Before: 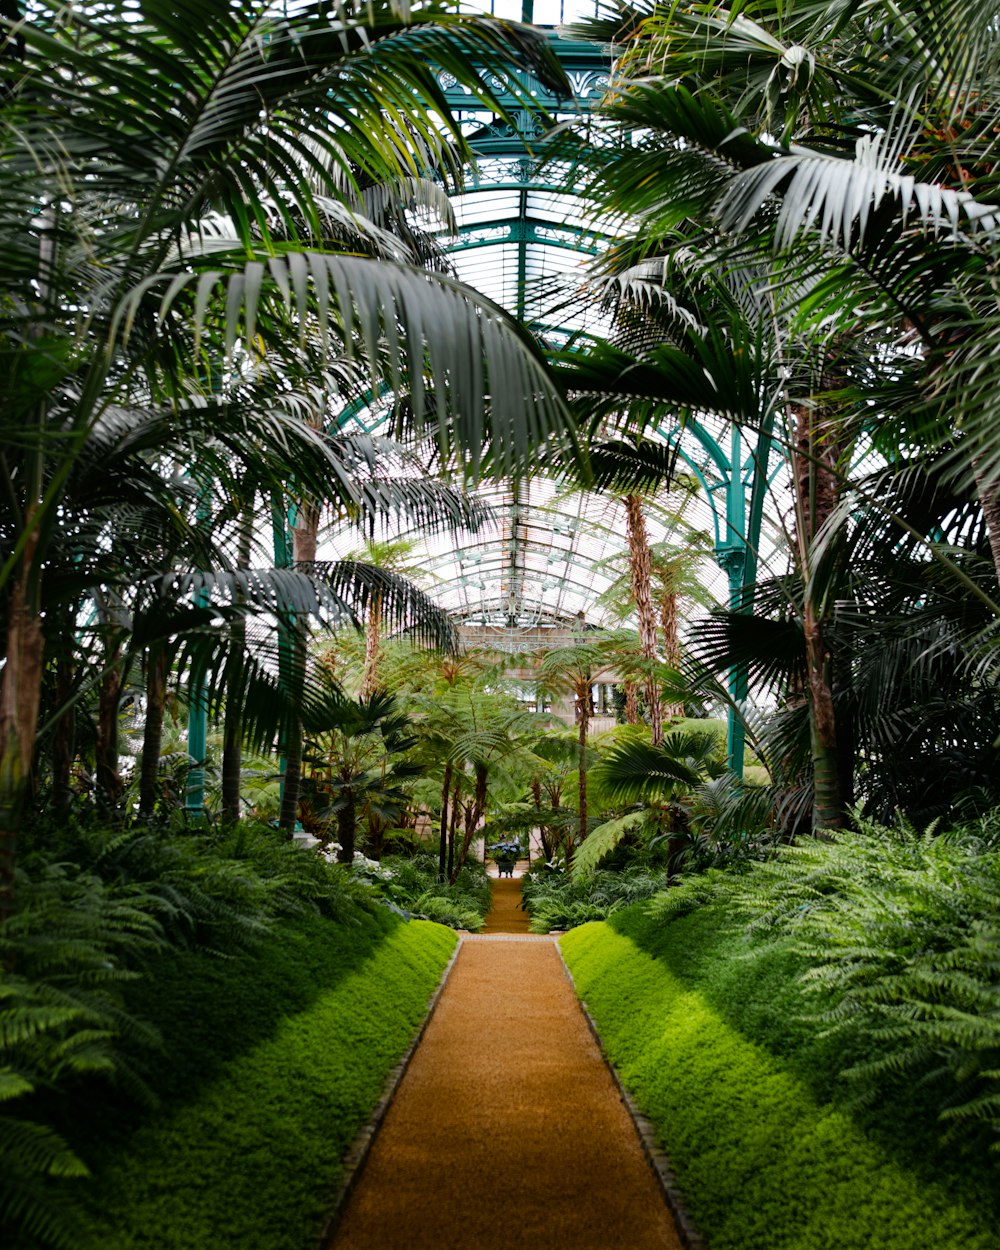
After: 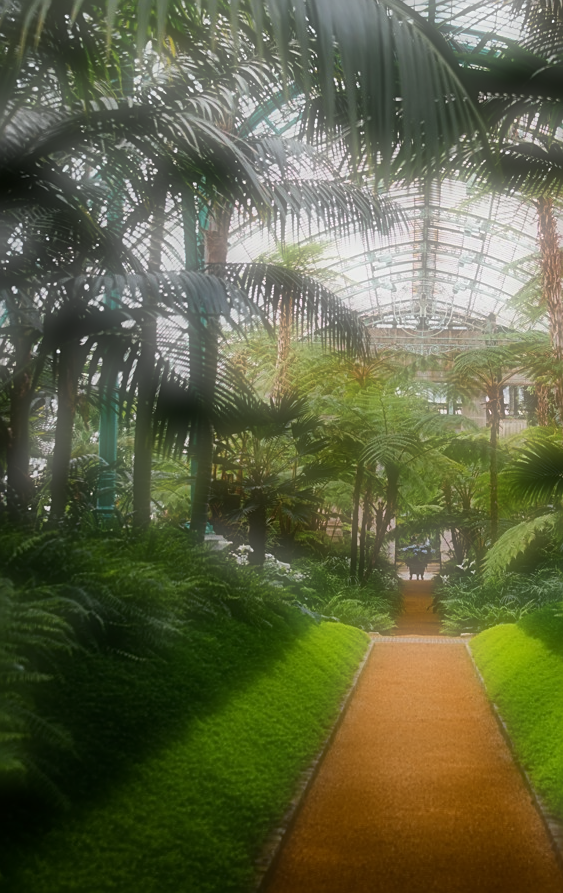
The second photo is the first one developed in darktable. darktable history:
tone equalizer: -8 EV -0.002 EV, -7 EV 0.005 EV, -6 EV -0.009 EV, -5 EV 0.011 EV, -4 EV -0.012 EV, -3 EV 0.007 EV, -2 EV -0.062 EV, -1 EV -0.293 EV, +0 EV -0.582 EV, smoothing diameter 2%, edges refinement/feathering 20, mask exposure compensation -1.57 EV, filter diffusion 5
sharpen: on, module defaults
soften: on, module defaults
crop: left 8.966%, top 23.852%, right 34.699%, bottom 4.703%
